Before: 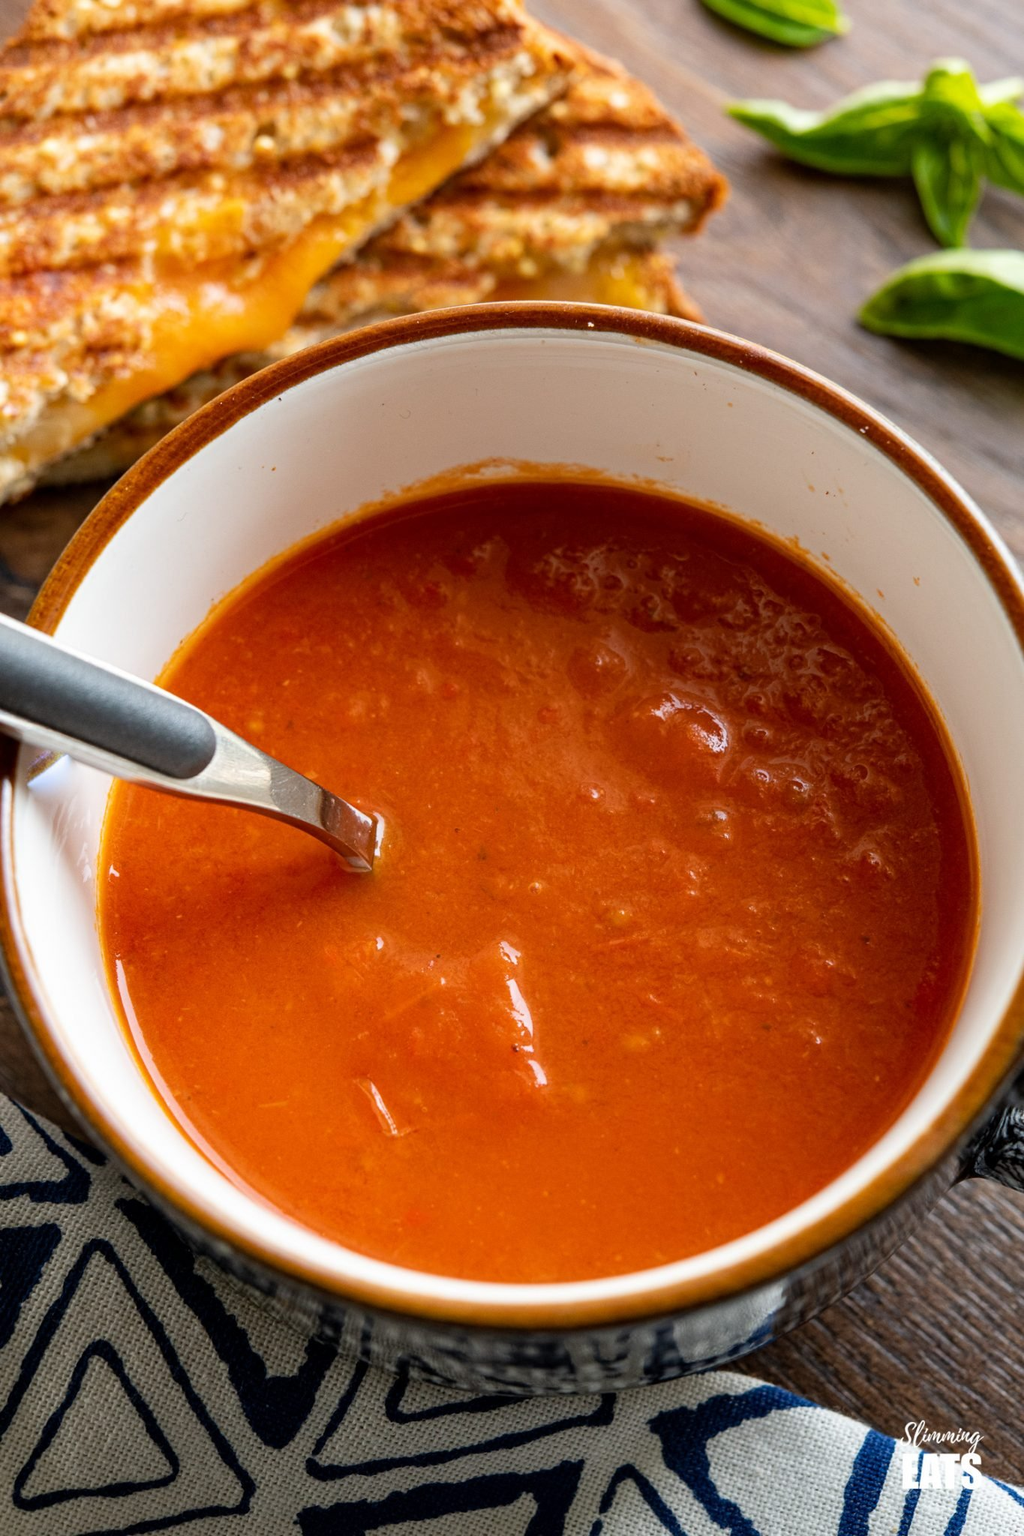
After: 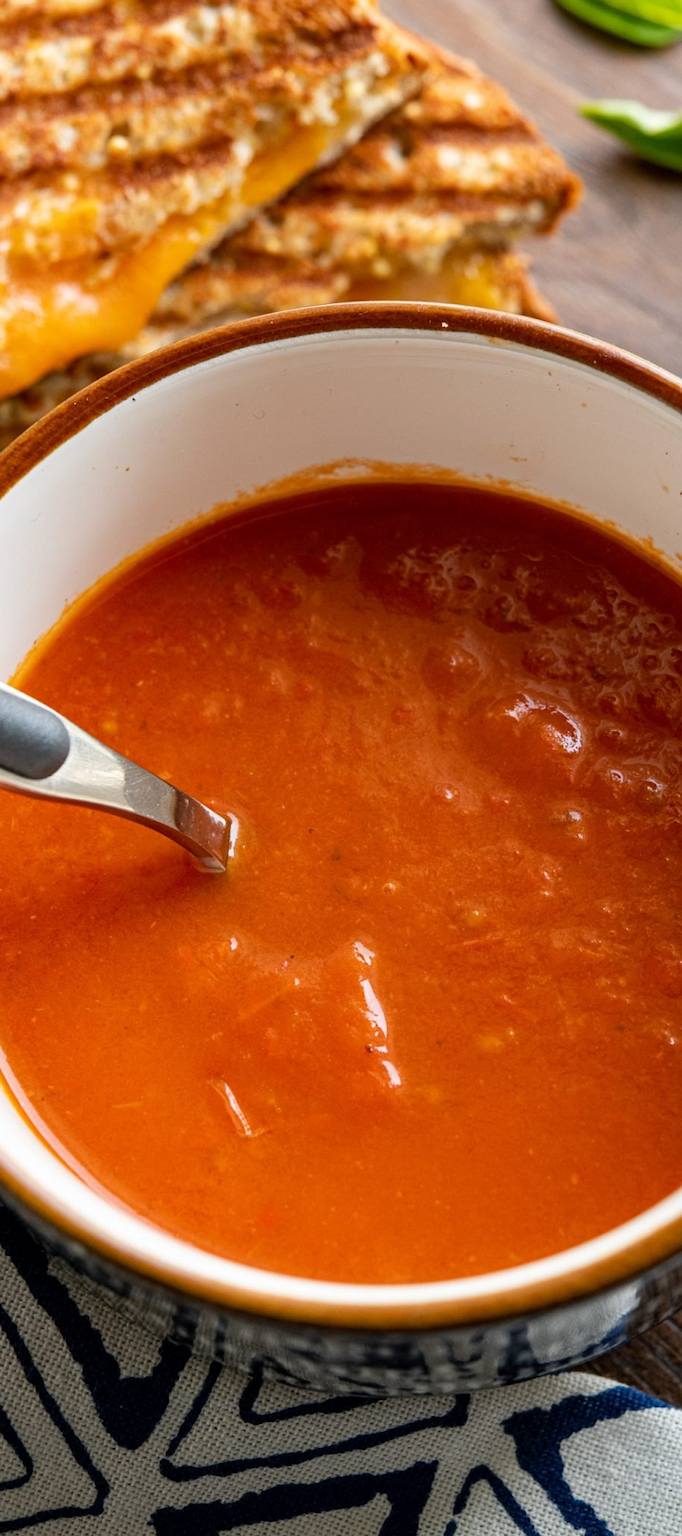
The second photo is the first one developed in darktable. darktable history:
crop and rotate: left 14.358%, right 18.932%
